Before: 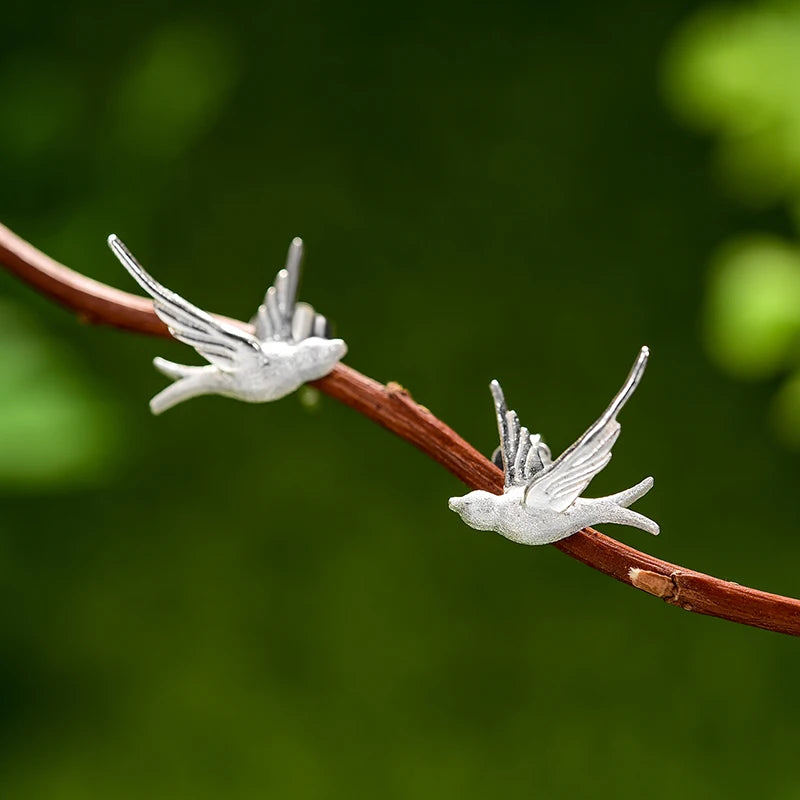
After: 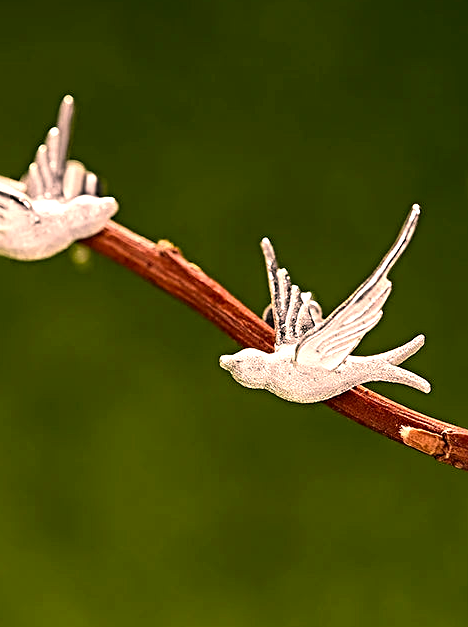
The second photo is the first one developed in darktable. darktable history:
exposure: exposure 0.485 EV, compensate highlight preservation false
crop and rotate: left 28.725%, top 17.778%, right 12.659%, bottom 3.808%
color correction: highlights a* 20.67, highlights b* 19.27
sharpen: radius 3.977
